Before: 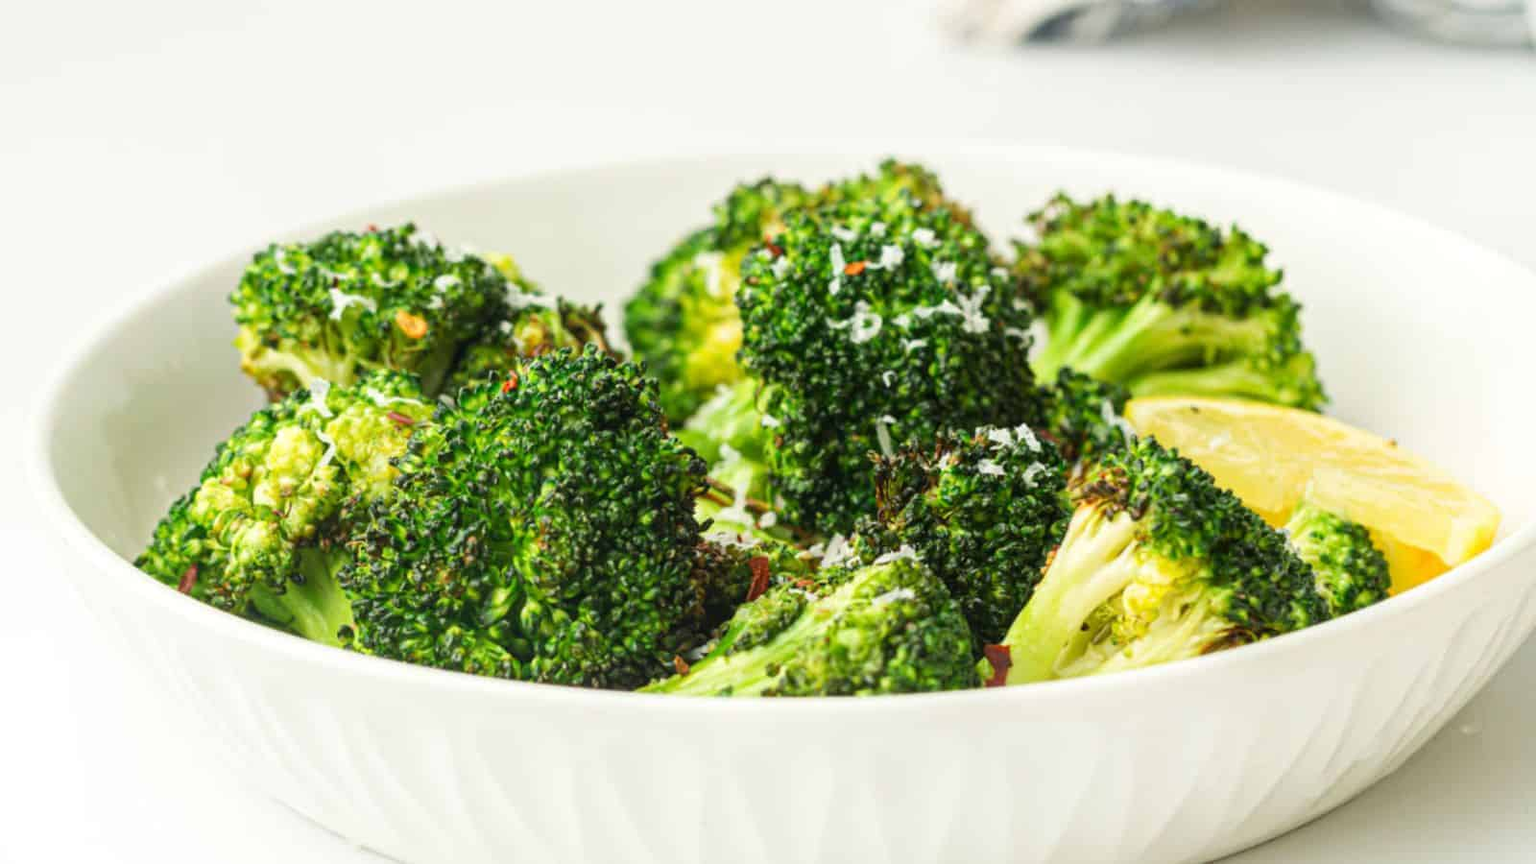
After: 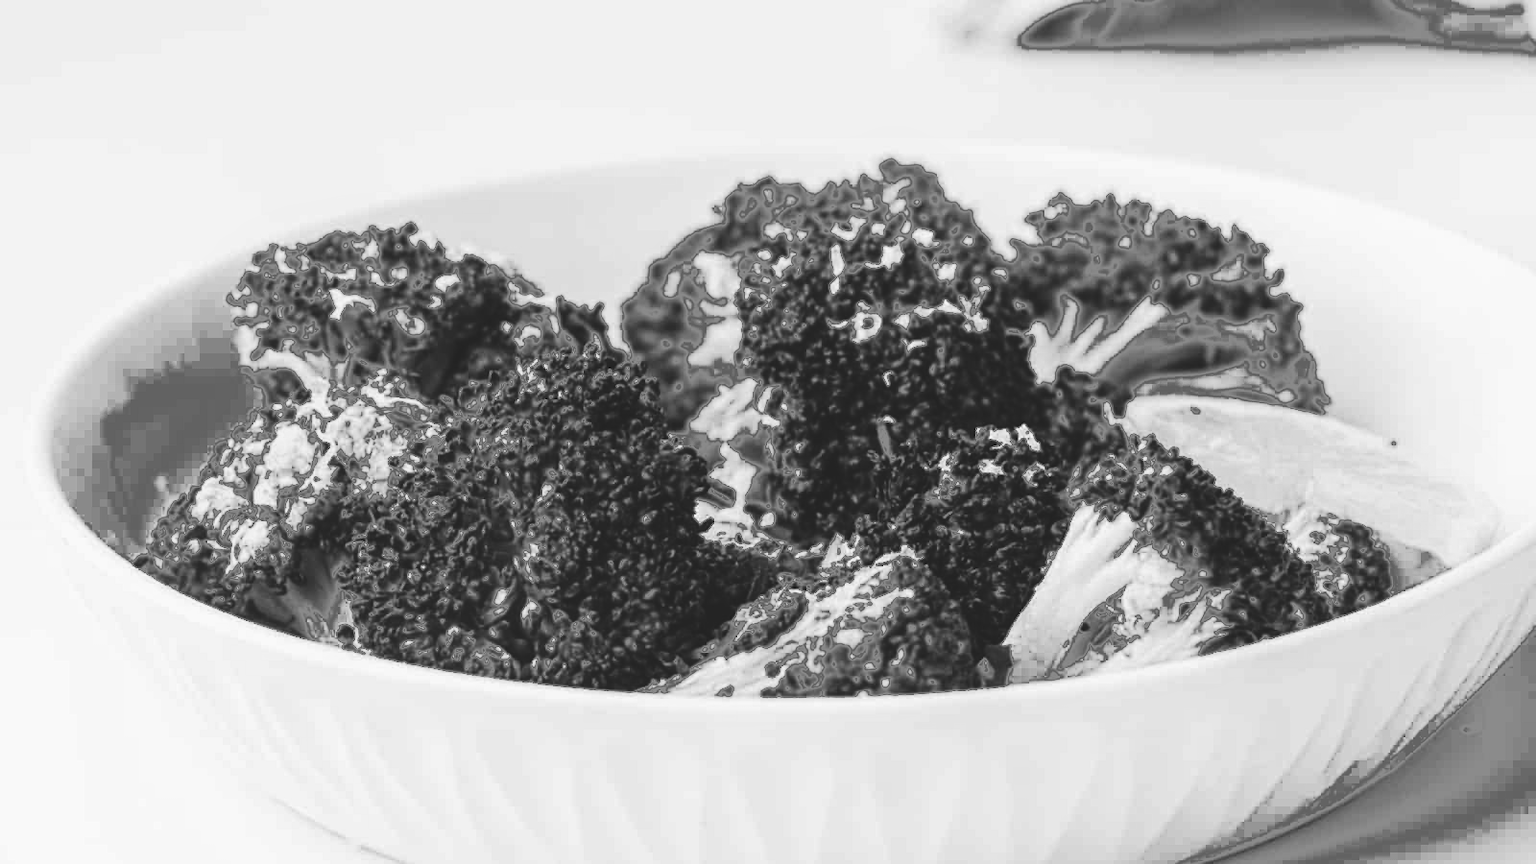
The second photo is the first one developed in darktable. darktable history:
monochrome: on, module defaults
tone curve: curves: ch0 [(0.016, 0.011) (0.204, 0.146) (0.515, 0.476) (0.78, 0.795) (1, 0.981)], color space Lab, linked channels, preserve colors none
rgb curve: curves: ch0 [(0, 0.186) (0.314, 0.284) (0.775, 0.708) (1, 1)], compensate middle gray true, preserve colors none
fill light: exposure -0.73 EV, center 0.69, width 2.2
